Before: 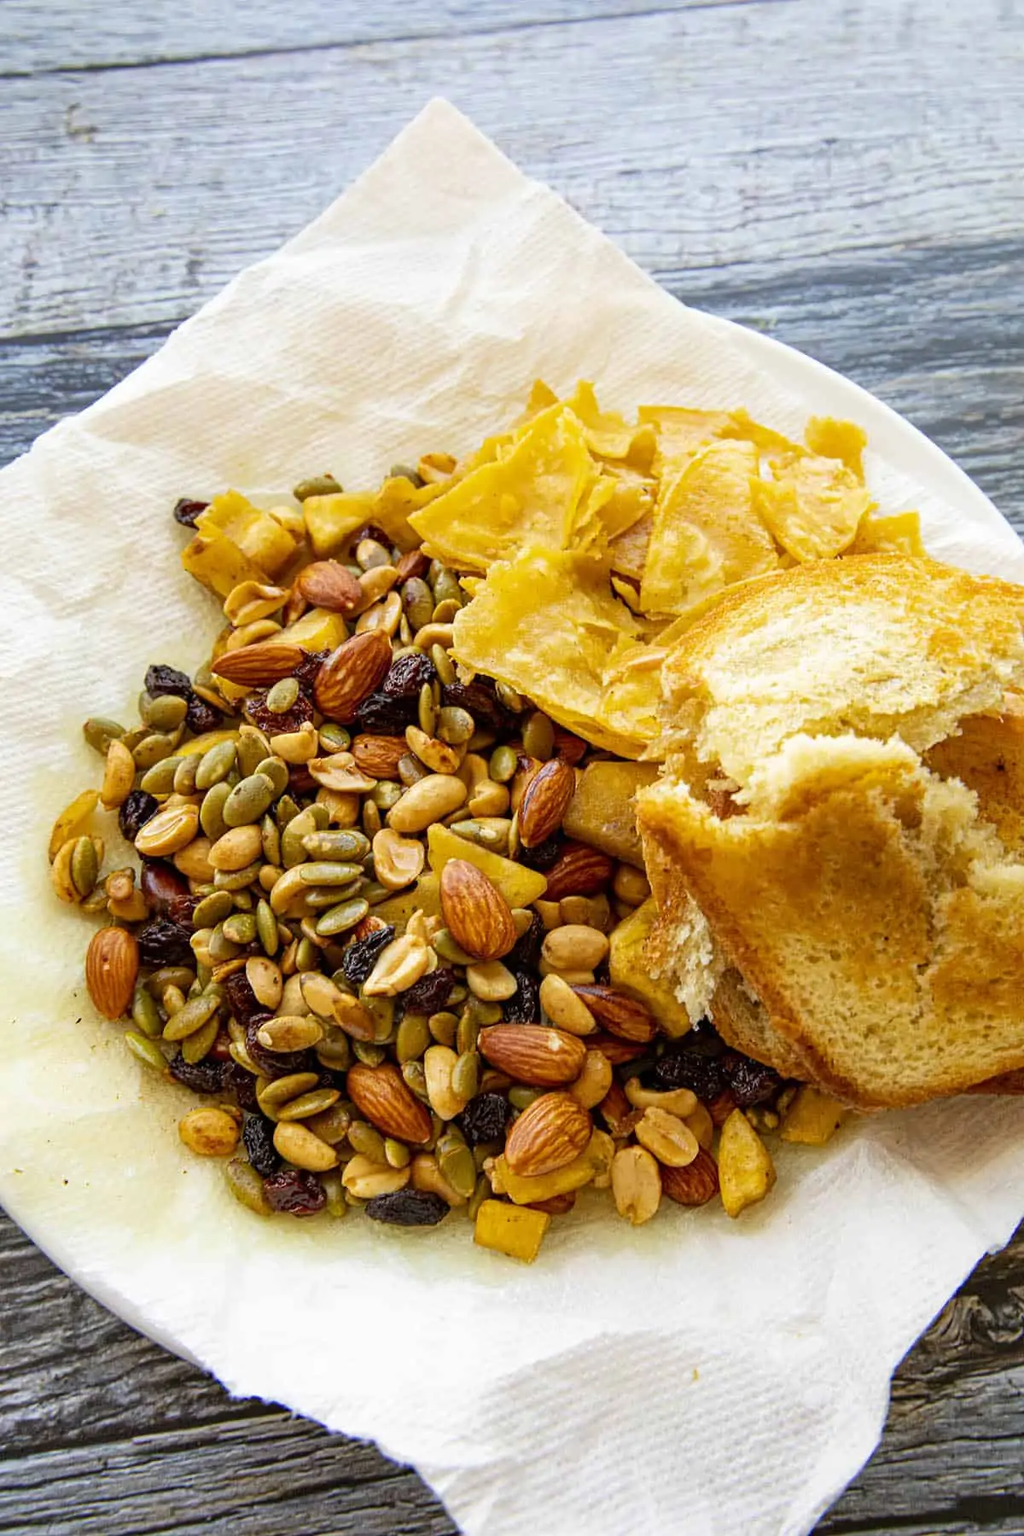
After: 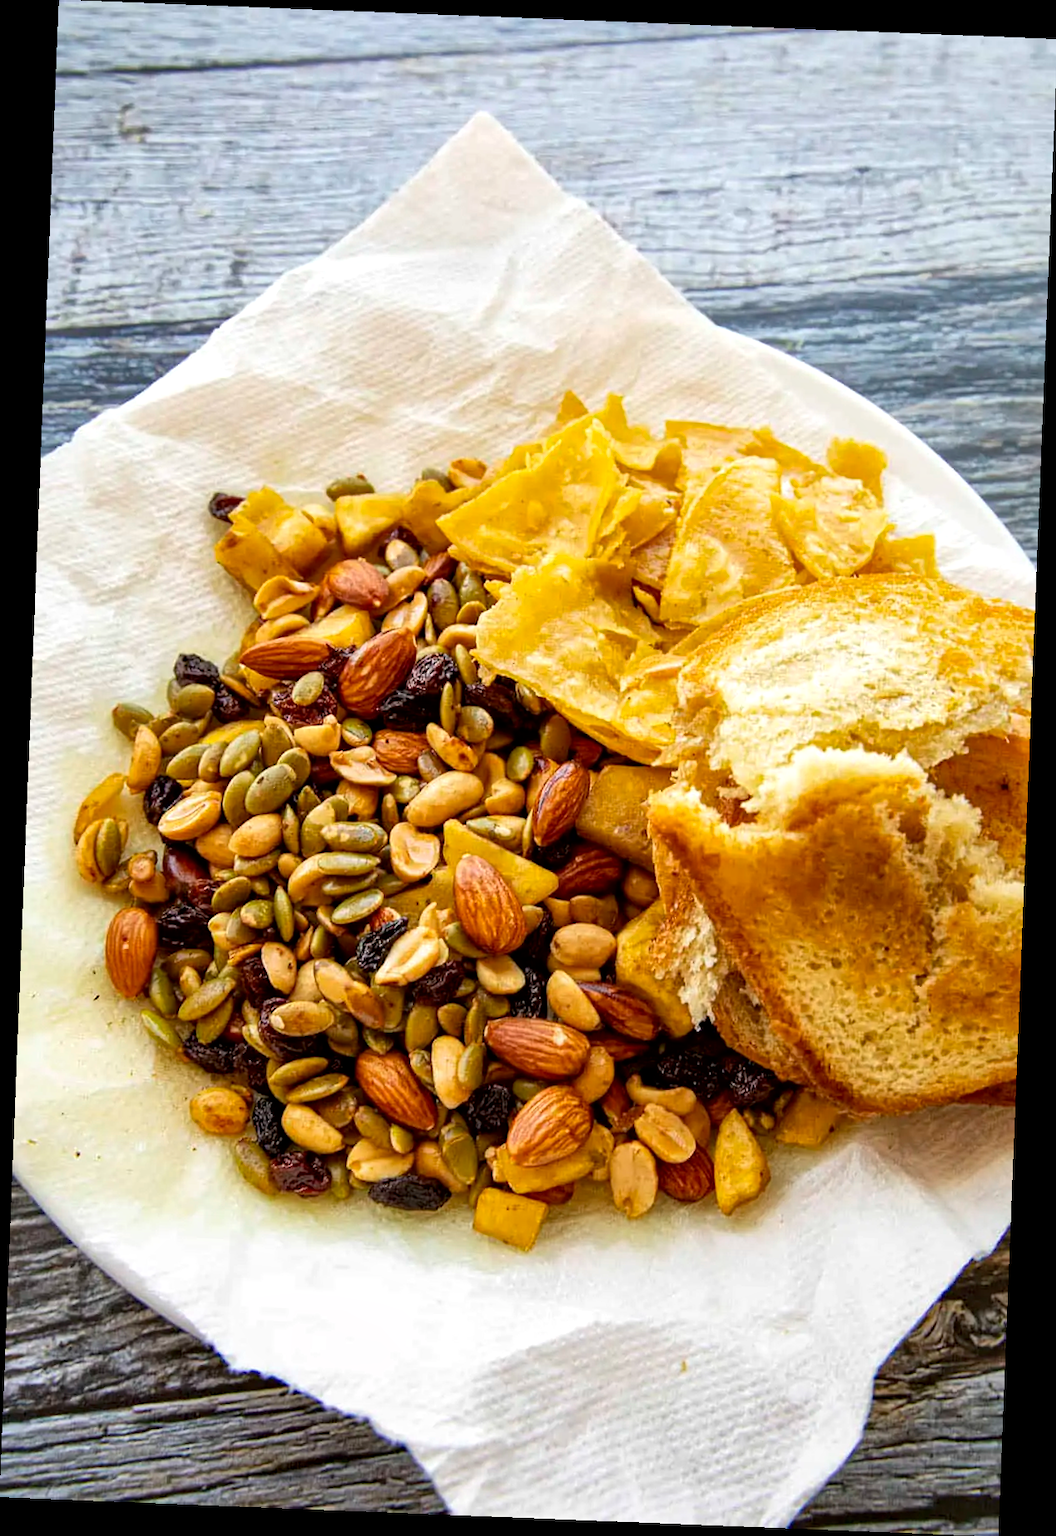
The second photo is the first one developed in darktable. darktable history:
local contrast: mode bilateral grid, contrast 20, coarseness 50, detail 150%, midtone range 0.2
rotate and perspective: rotation 2.27°, automatic cropping off
